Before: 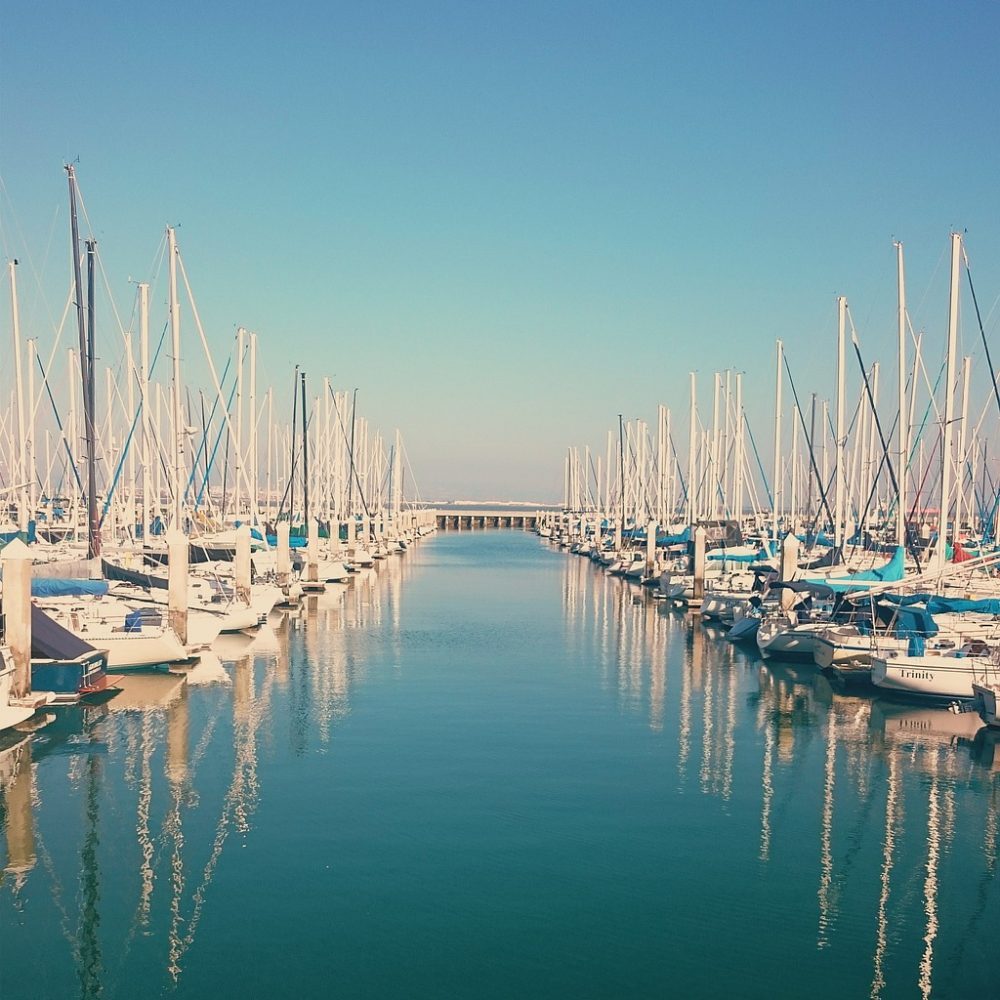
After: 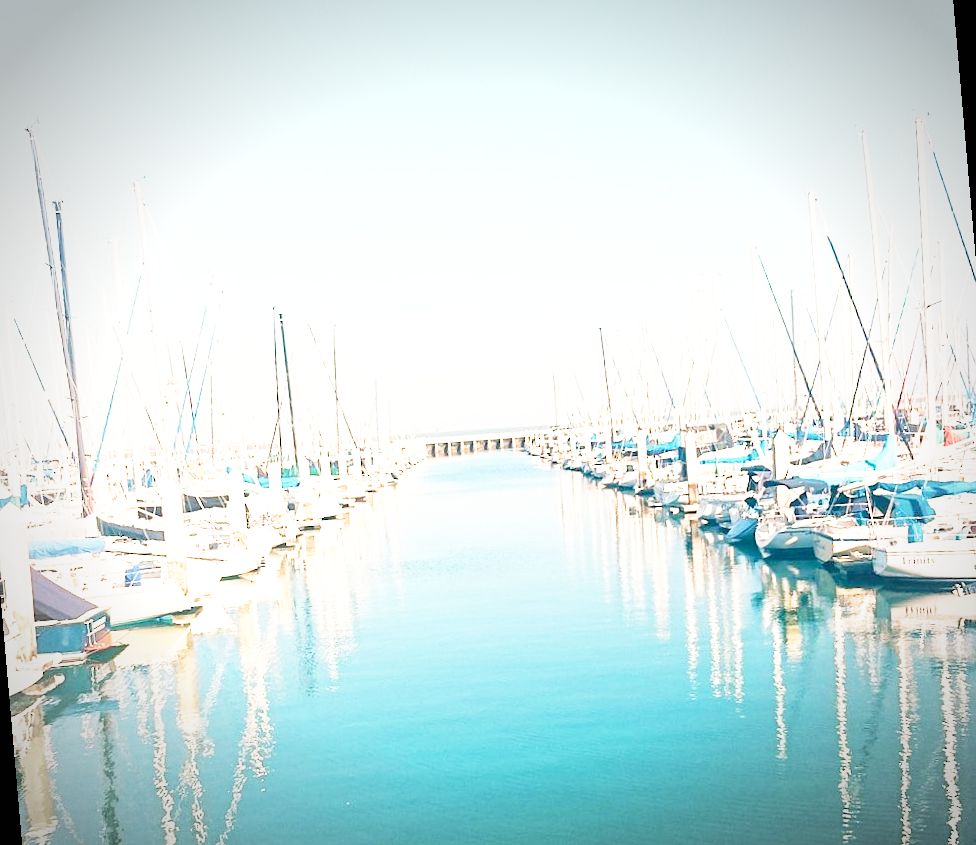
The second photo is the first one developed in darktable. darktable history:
exposure: black level correction 0, exposure 1 EV, compensate exposure bias true, compensate highlight preservation false
rotate and perspective: rotation -5°, crop left 0.05, crop right 0.952, crop top 0.11, crop bottom 0.89
vignetting: automatic ratio true
base curve: curves: ch0 [(0, 0) (0.012, 0.01) (0.073, 0.168) (0.31, 0.711) (0.645, 0.957) (1, 1)], preserve colors none
